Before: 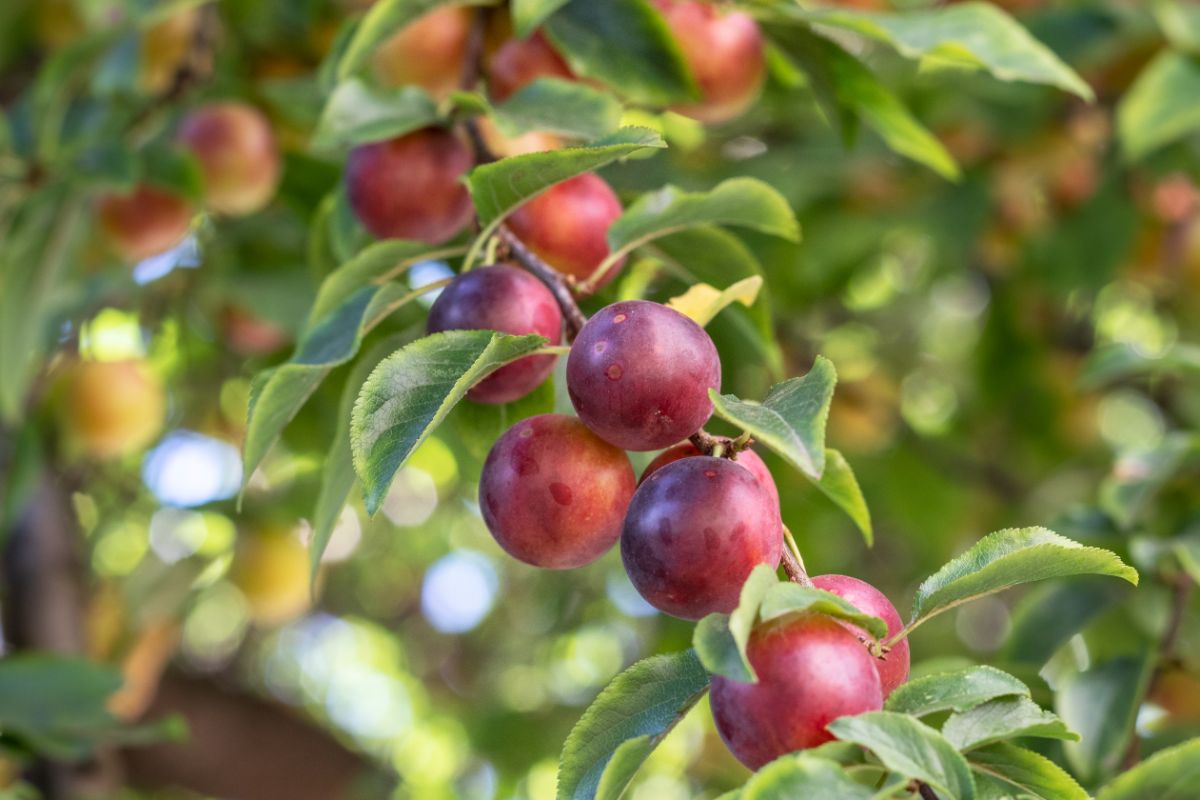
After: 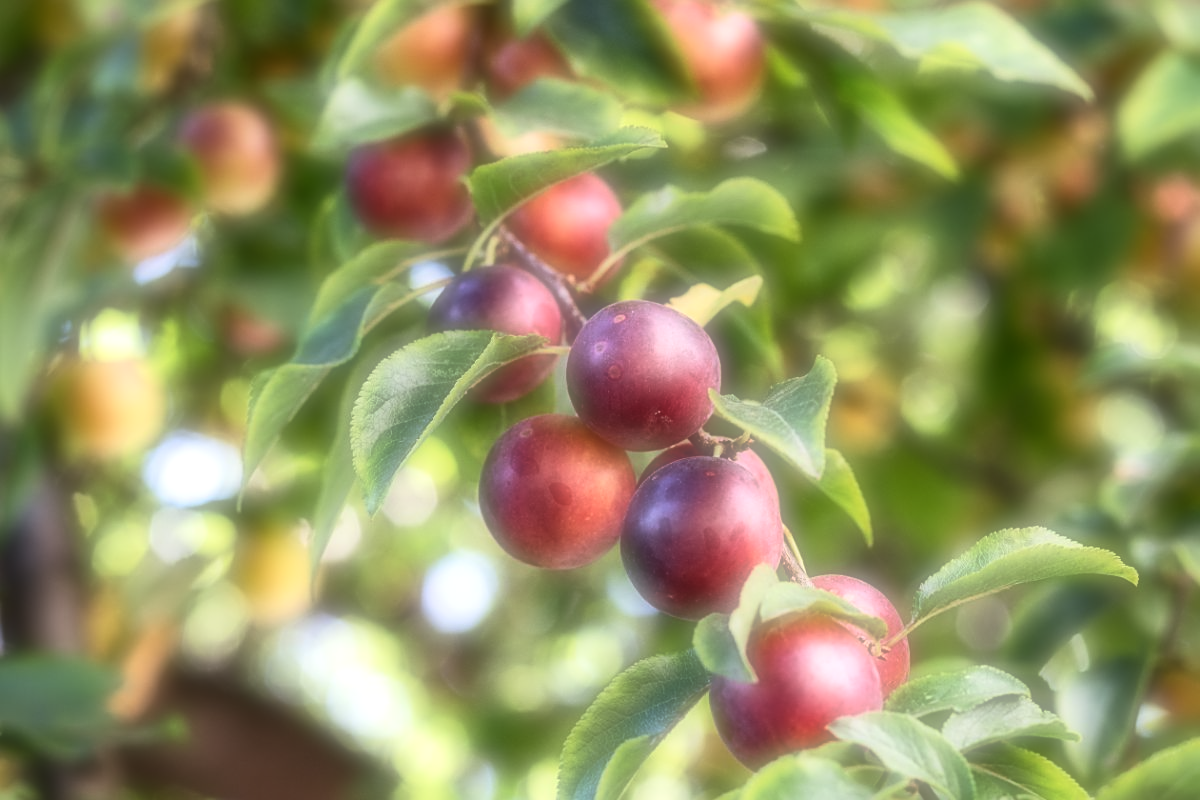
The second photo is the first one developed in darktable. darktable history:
soften: on, module defaults
contrast brightness saturation: contrast 0.15, brightness 0.05
sharpen: on, module defaults
tone equalizer: -8 EV -0.417 EV, -7 EV -0.389 EV, -6 EV -0.333 EV, -5 EV -0.222 EV, -3 EV 0.222 EV, -2 EV 0.333 EV, -1 EV 0.389 EV, +0 EV 0.417 EV, edges refinement/feathering 500, mask exposure compensation -1.57 EV, preserve details no
